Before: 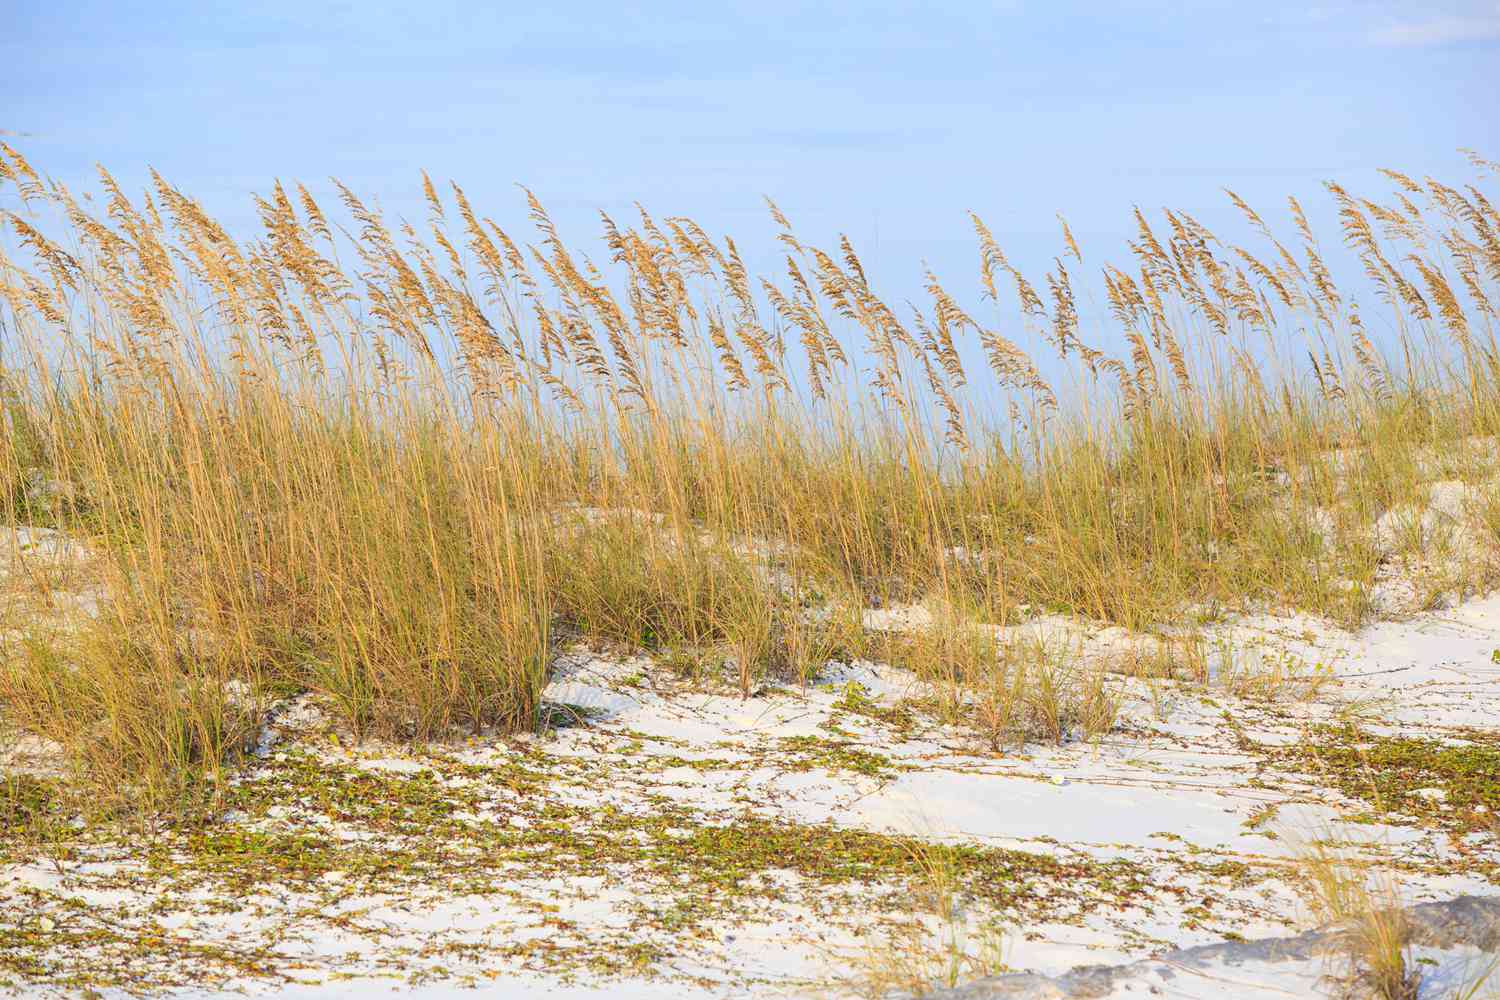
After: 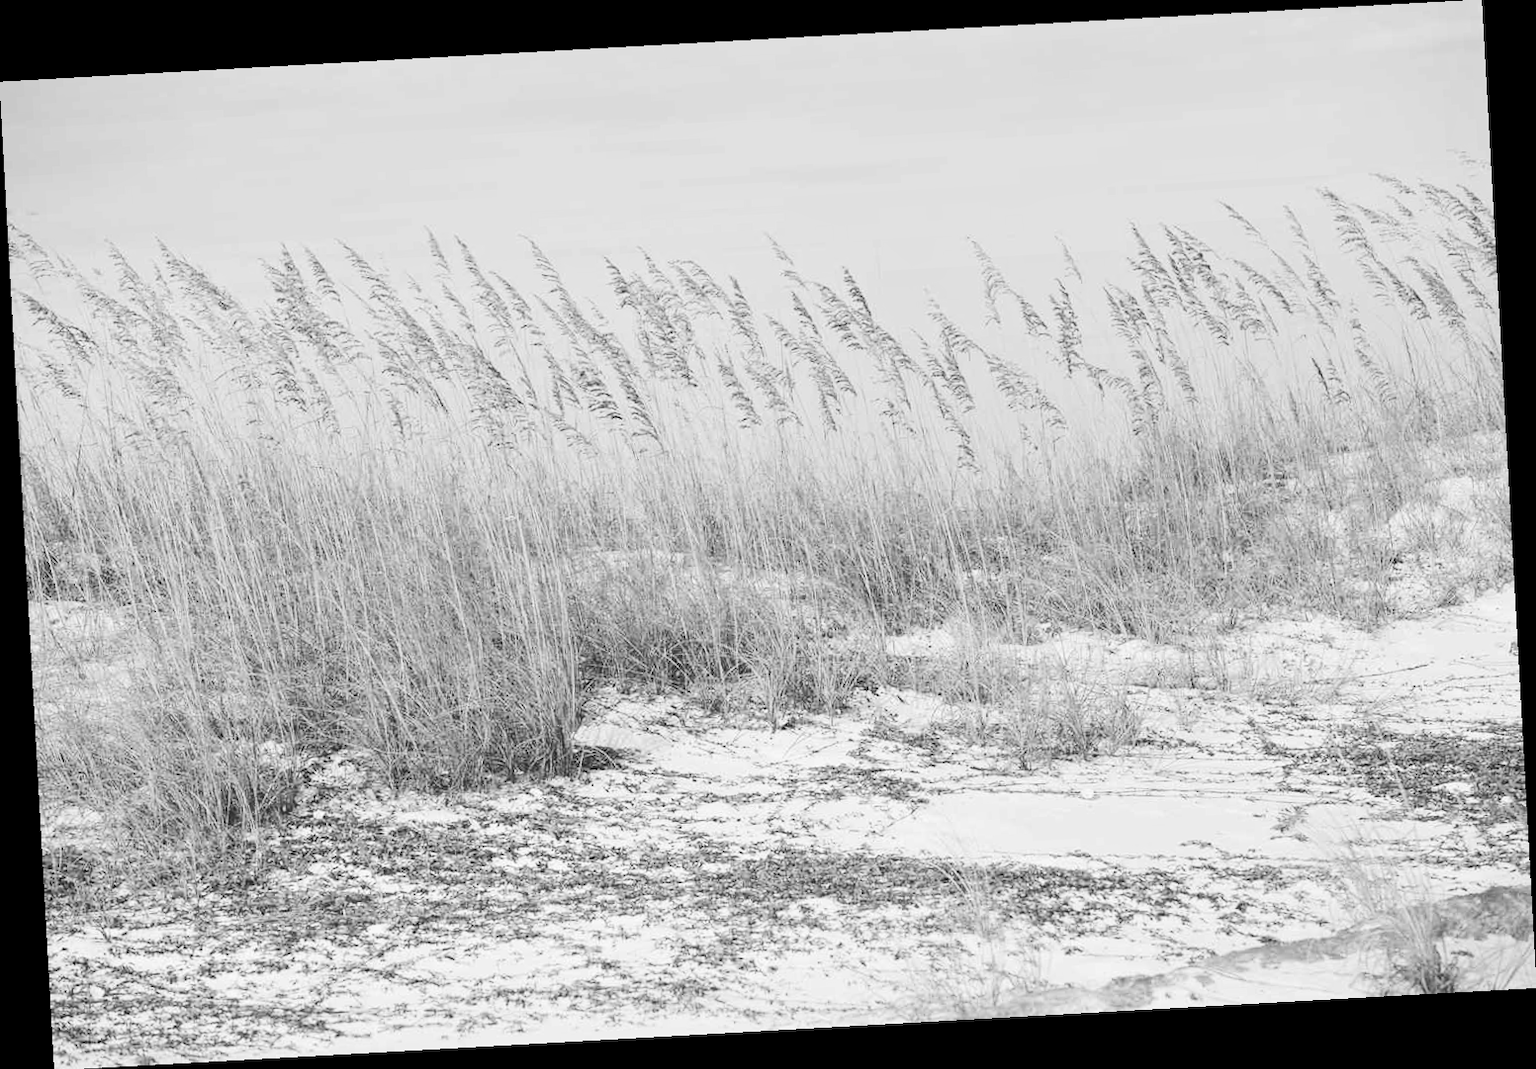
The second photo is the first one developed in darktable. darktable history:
color balance rgb: shadows lift › chroma 11.71%, shadows lift › hue 133.46°, highlights gain › chroma 4%, highlights gain › hue 200.2°, perceptual saturation grading › global saturation 18.05%
tone curve: curves: ch0 [(0, 0) (0.003, 0.117) (0.011, 0.125) (0.025, 0.133) (0.044, 0.144) (0.069, 0.152) (0.1, 0.167) (0.136, 0.186) (0.177, 0.21) (0.224, 0.244) (0.277, 0.295) (0.335, 0.357) (0.399, 0.445) (0.468, 0.531) (0.543, 0.629) (0.623, 0.716) (0.709, 0.803) (0.801, 0.876) (0.898, 0.939) (1, 1)], preserve colors none
monochrome: a 32, b 64, size 2.3
rotate and perspective: rotation -3.18°, automatic cropping off
